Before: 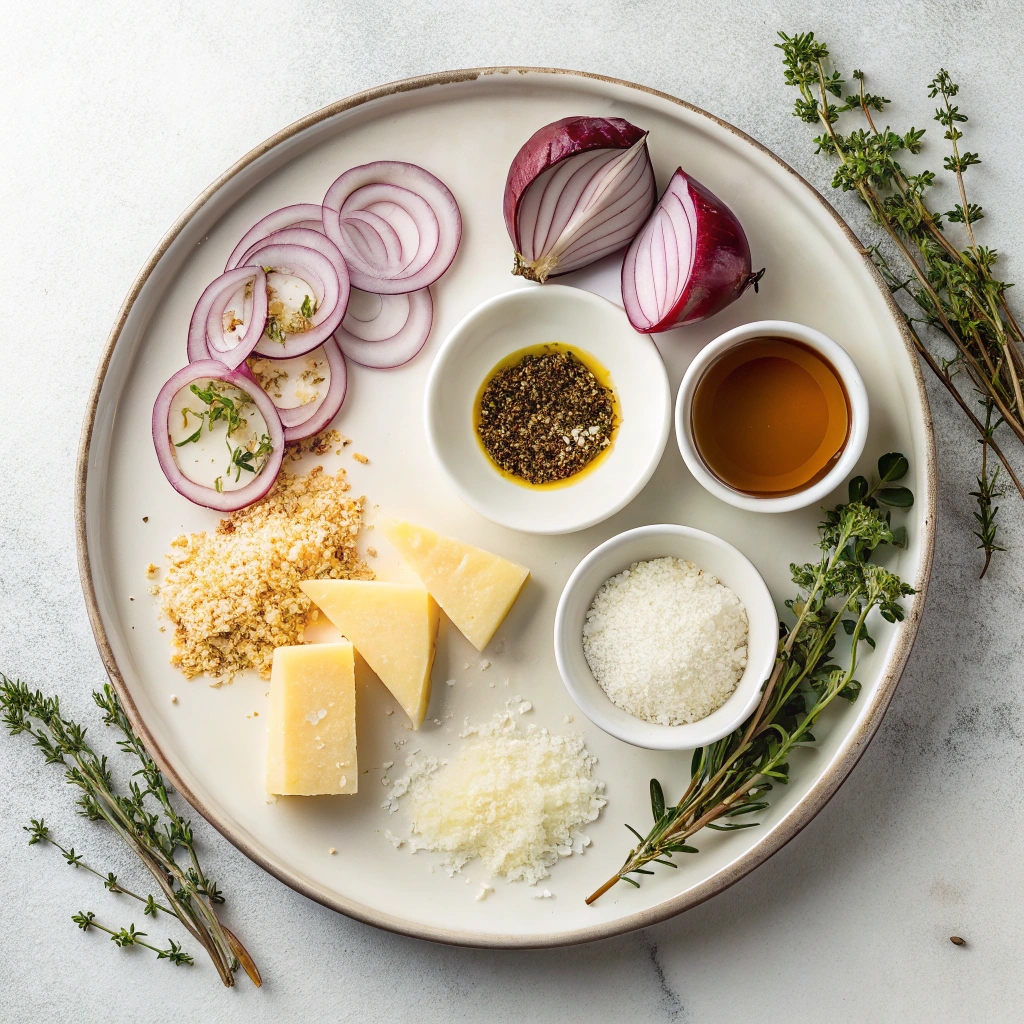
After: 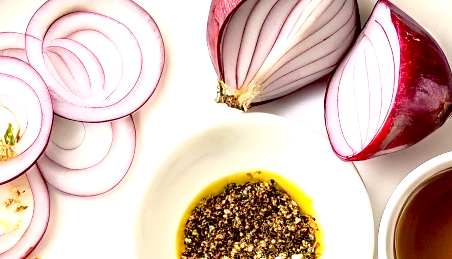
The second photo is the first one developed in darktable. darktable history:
crop: left 29.056%, top 16.834%, right 26.752%, bottom 57.787%
exposure: black level correction 0.01, exposure 1 EV, compensate highlight preservation false
tone curve: curves: ch0 [(0, 0) (0.003, 0.022) (0.011, 0.025) (0.025, 0.025) (0.044, 0.029) (0.069, 0.042) (0.1, 0.068) (0.136, 0.118) (0.177, 0.176) (0.224, 0.233) (0.277, 0.299) (0.335, 0.371) (0.399, 0.448) (0.468, 0.526) (0.543, 0.605) (0.623, 0.684) (0.709, 0.775) (0.801, 0.869) (0.898, 0.957) (1, 1)], color space Lab, independent channels, preserve colors none
